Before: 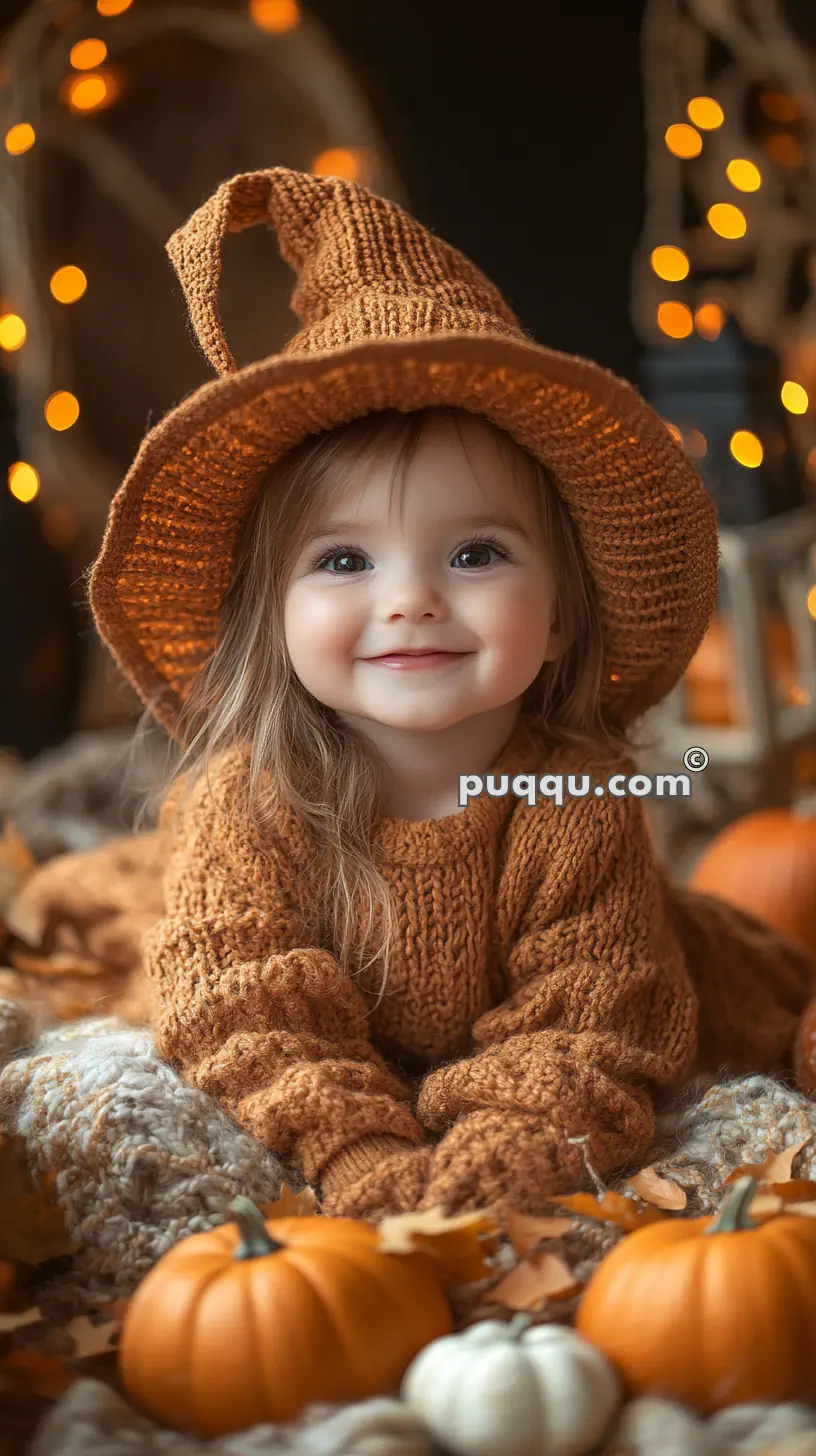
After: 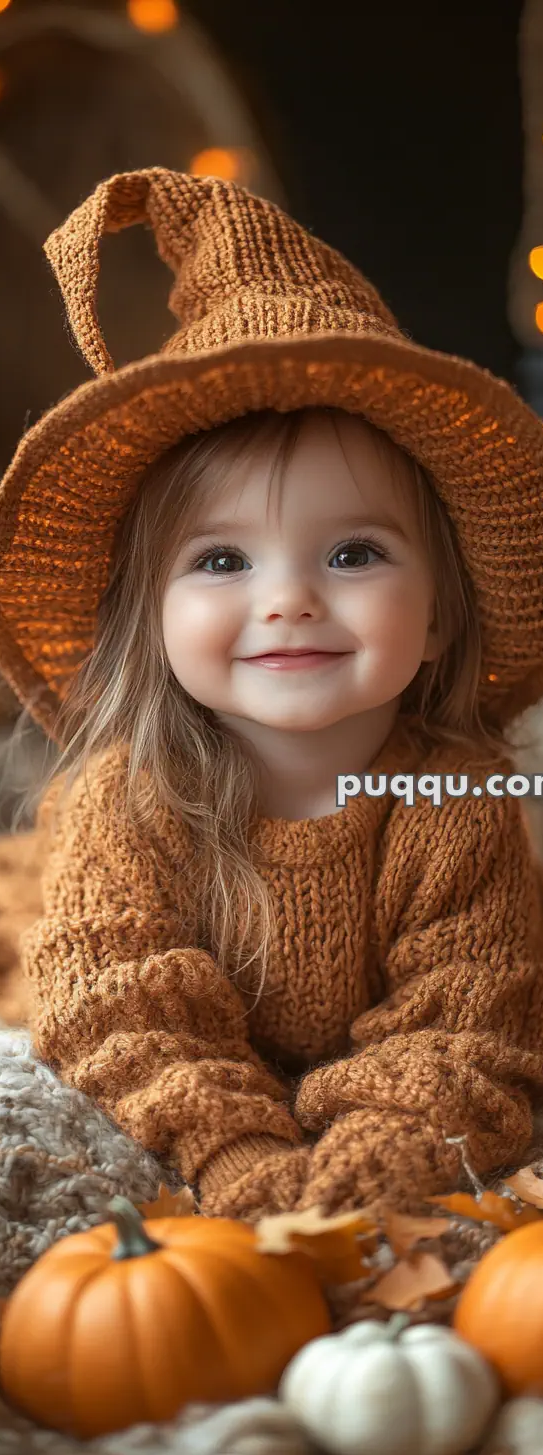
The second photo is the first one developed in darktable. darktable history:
crop and rotate: left 15.055%, right 18.278%
white balance: emerald 1
exposure: compensate highlight preservation false
